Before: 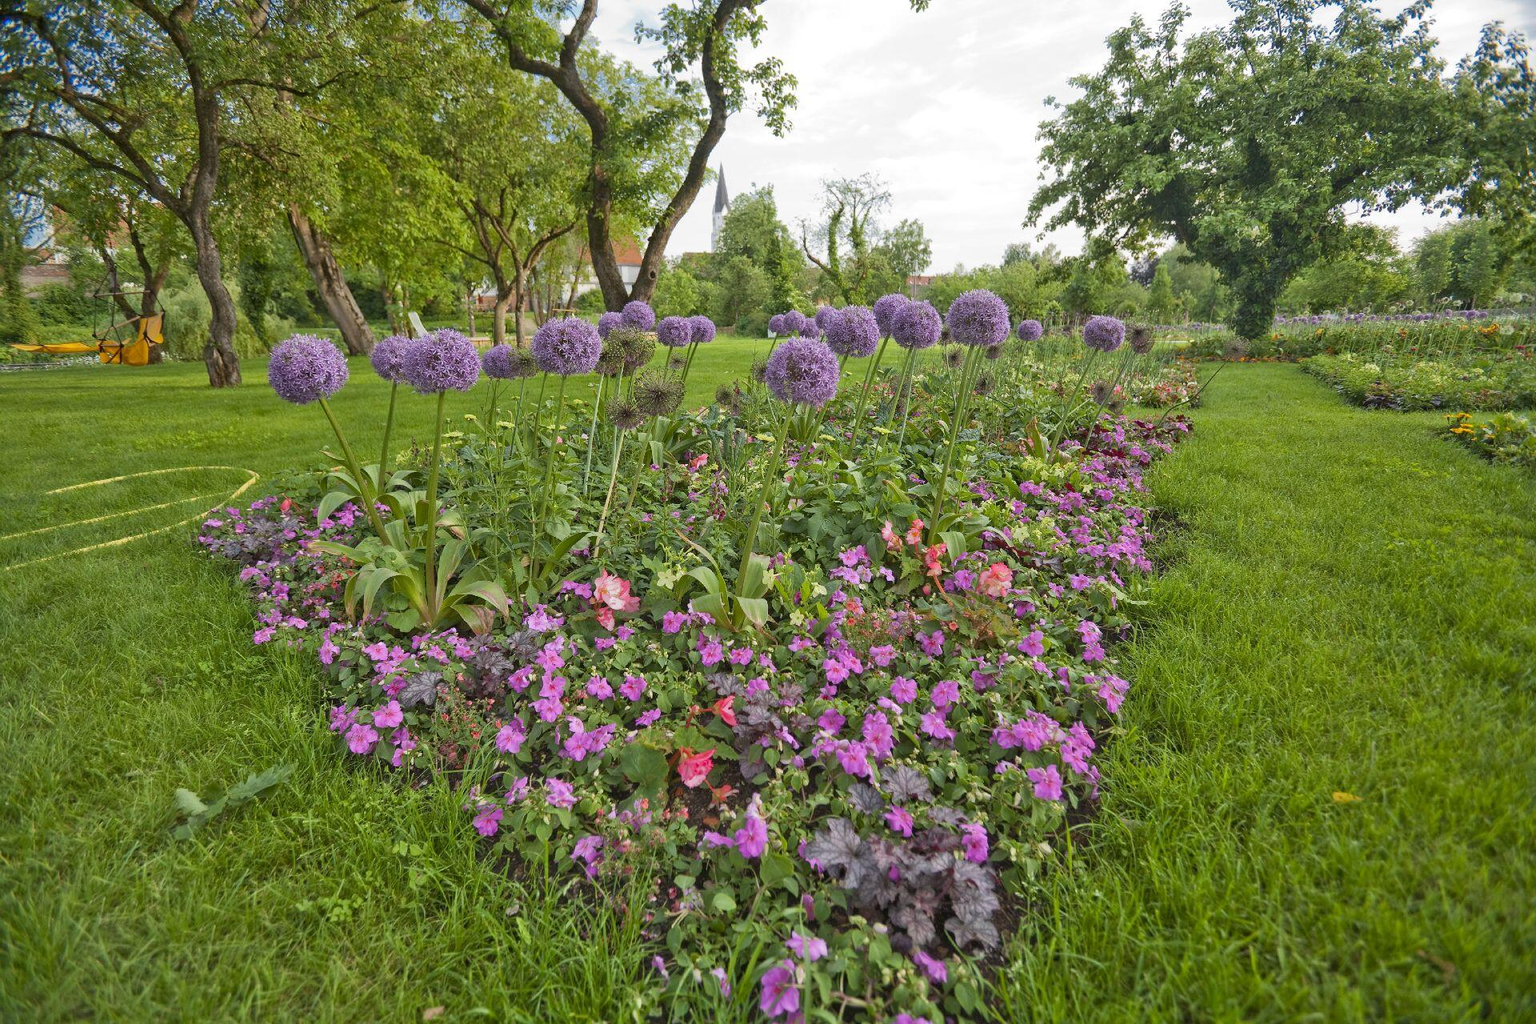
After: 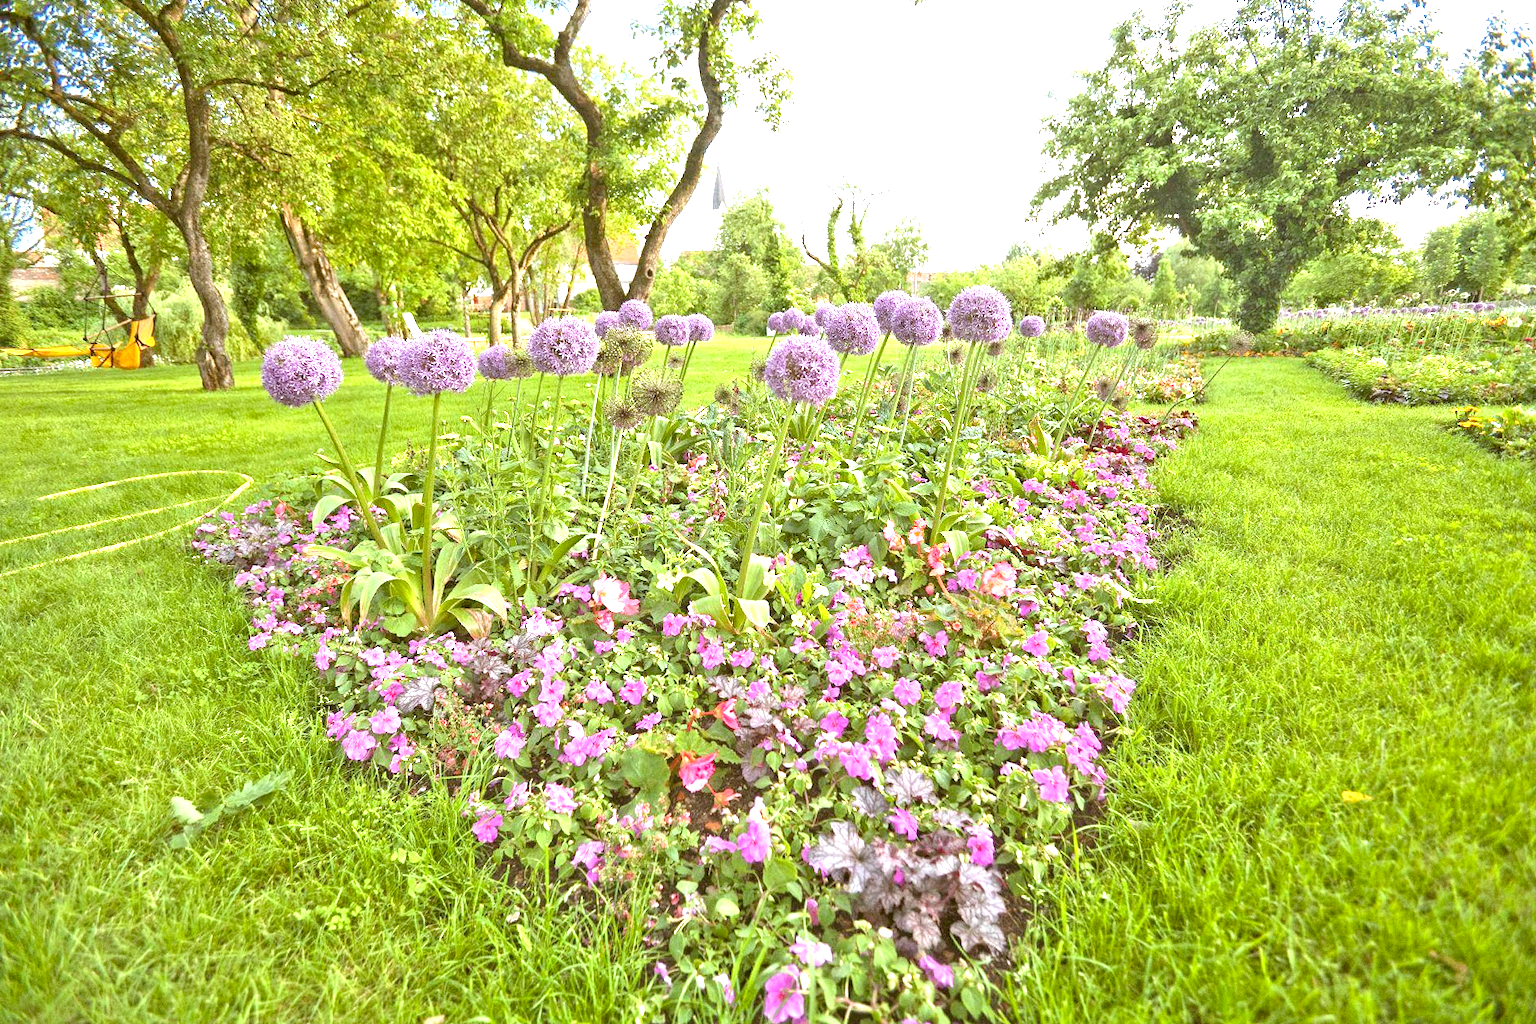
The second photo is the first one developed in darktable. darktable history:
rotate and perspective: rotation -0.45°, automatic cropping original format, crop left 0.008, crop right 0.992, crop top 0.012, crop bottom 0.988
color correction: highlights a* -0.482, highlights b* 0.161, shadows a* 4.66, shadows b* 20.72
exposure: black level correction 0, exposure 1.7 EV, compensate exposure bias true, compensate highlight preservation false
grain: on, module defaults
